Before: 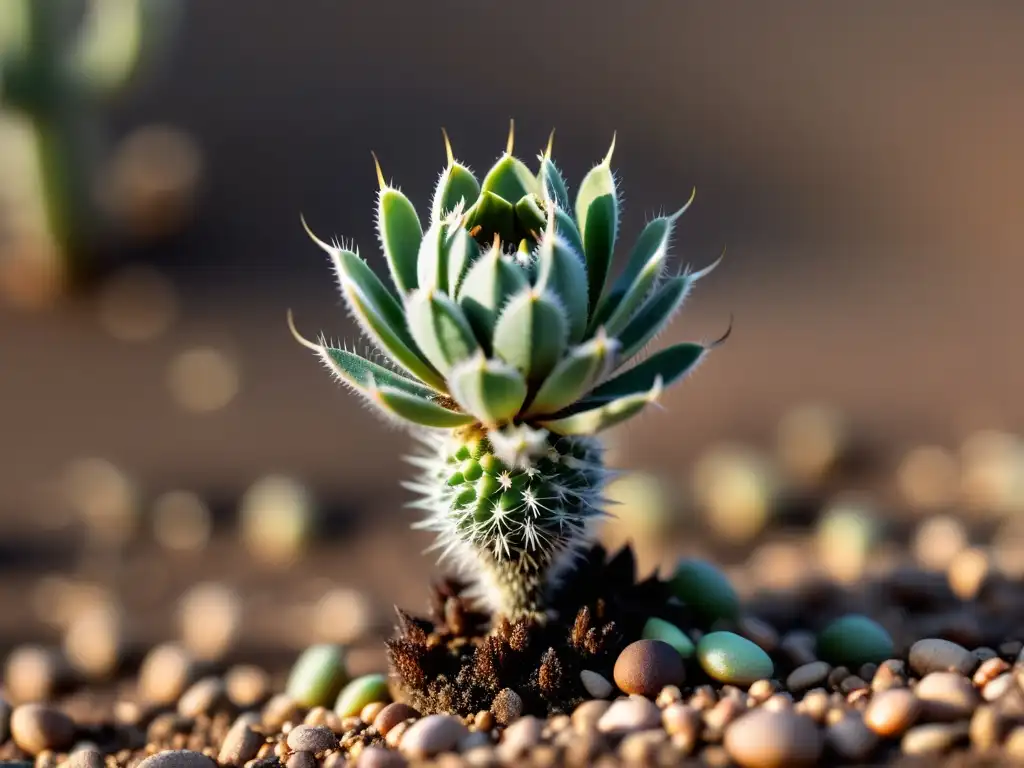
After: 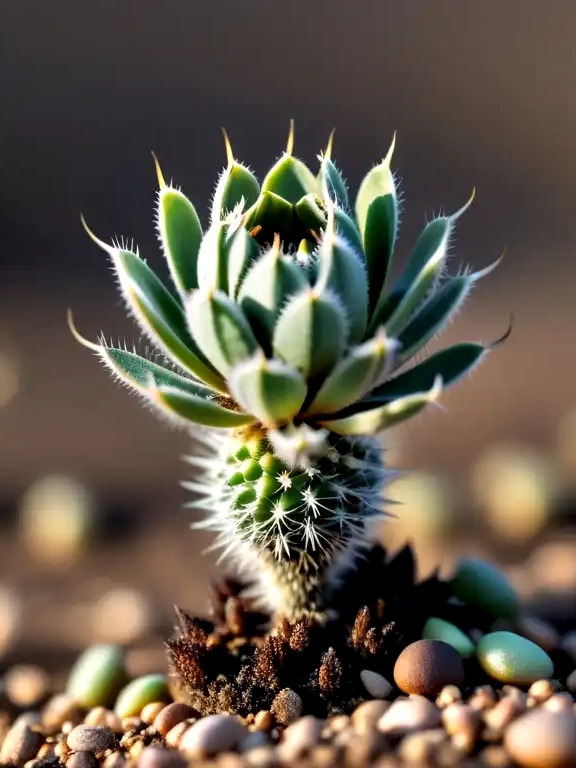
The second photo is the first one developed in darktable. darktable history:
contrast equalizer: octaves 7, y [[0.6 ×6], [0.55 ×6], [0 ×6], [0 ×6], [0 ×6]], mix 0.3
crop: left 21.496%, right 22.254%
